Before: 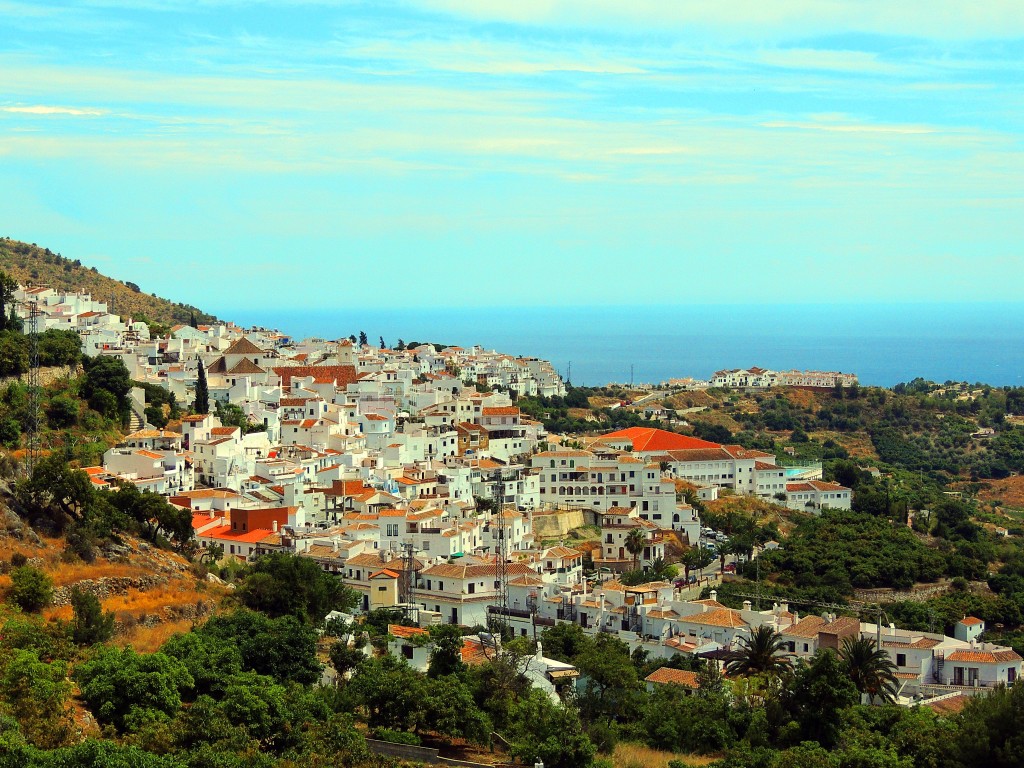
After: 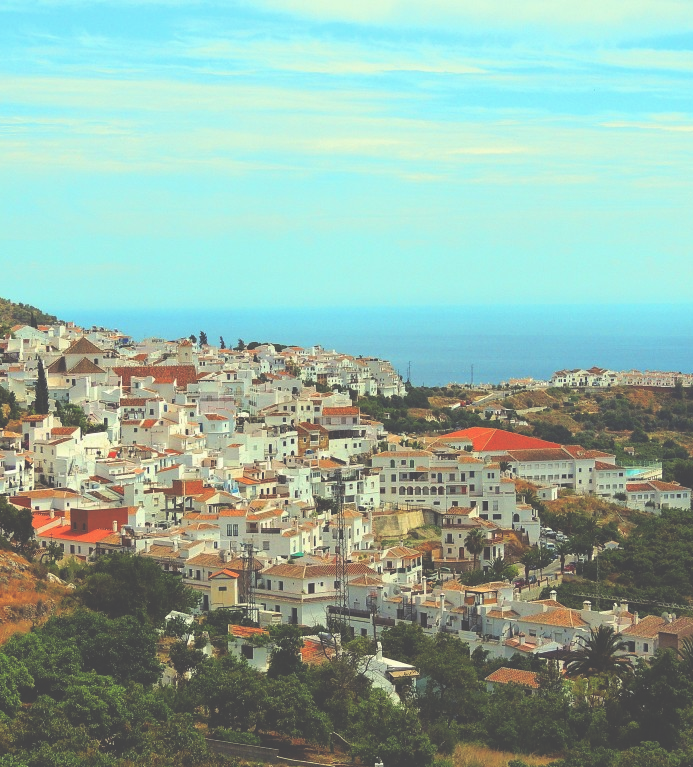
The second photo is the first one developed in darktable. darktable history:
crop and rotate: left 15.681%, right 16.637%
exposure: black level correction -0.061, exposure -0.049 EV, compensate highlight preservation false
